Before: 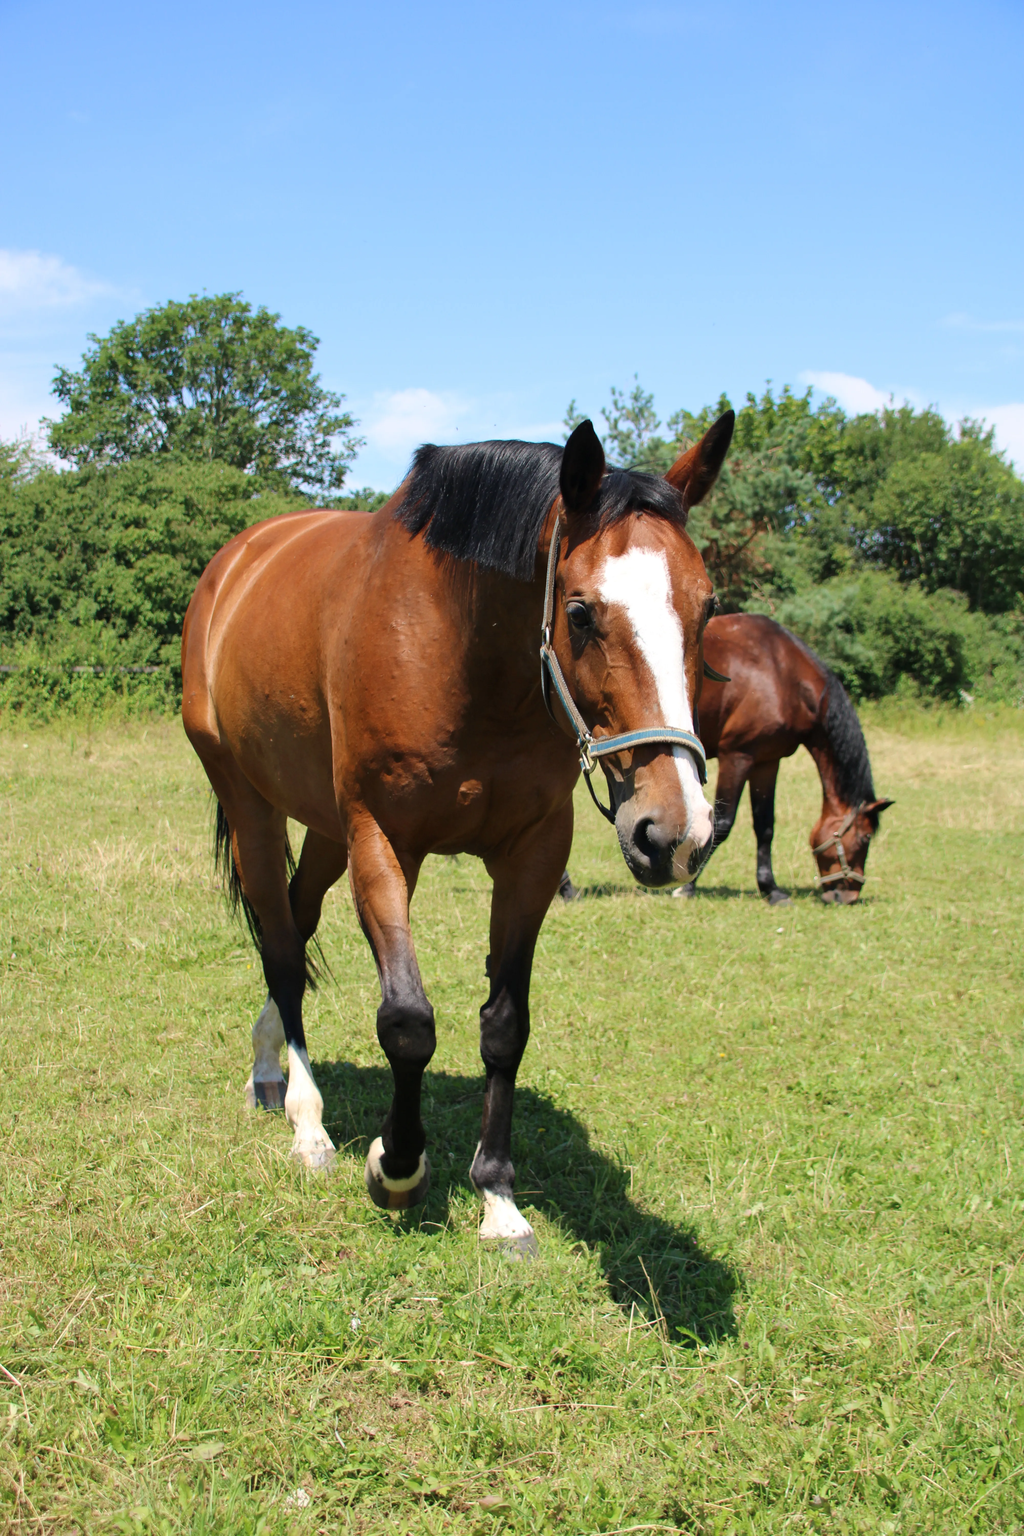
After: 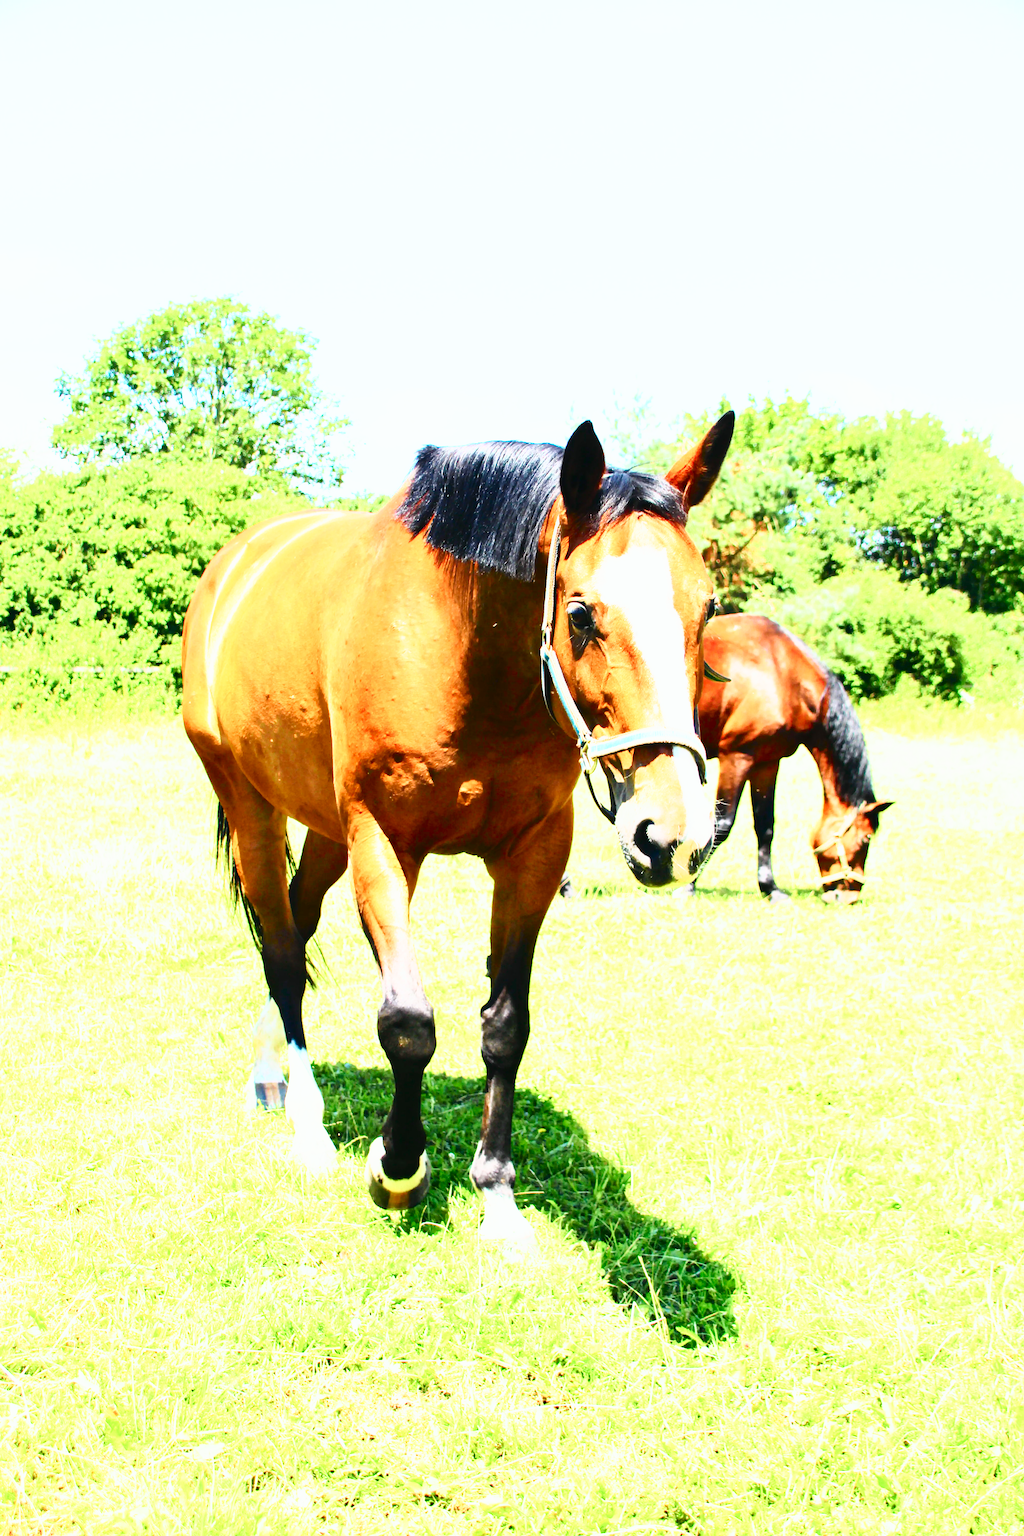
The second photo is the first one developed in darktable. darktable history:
base curve: curves: ch0 [(0, 0.003) (0.001, 0.002) (0.006, 0.004) (0.02, 0.022) (0.048, 0.086) (0.094, 0.234) (0.162, 0.431) (0.258, 0.629) (0.385, 0.8) (0.548, 0.918) (0.751, 0.988) (1, 1)], preserve colors none
tone curve: curves: ch0 [(0, 0.018) (0.162, 0.128) (0.434, 0.478) (0.667, 0.785) (0.819, 0.943) (1, 0.991)]; ch1 [(0, 0) (0.402, 0.36) (0.476, 0.449) (0.506, 0.505) (0.523, 0.518) (0.579, 0.626) (0.641, 0.668) (0.693, 0.745) (0.861, 0.934) (1, 1)]; ch2 [(0, 0) (0.424, 0.388) (0.483, 0.472) (0.503, 0.505) (0.521, 0.519) (0.547, 0.581) (0.582, 0.648) (0.699, 0.759) (0.997, 0.858)], color space Lab, independent channels
exposure: exposure 1.061 EV, compensate highlight preservation false
